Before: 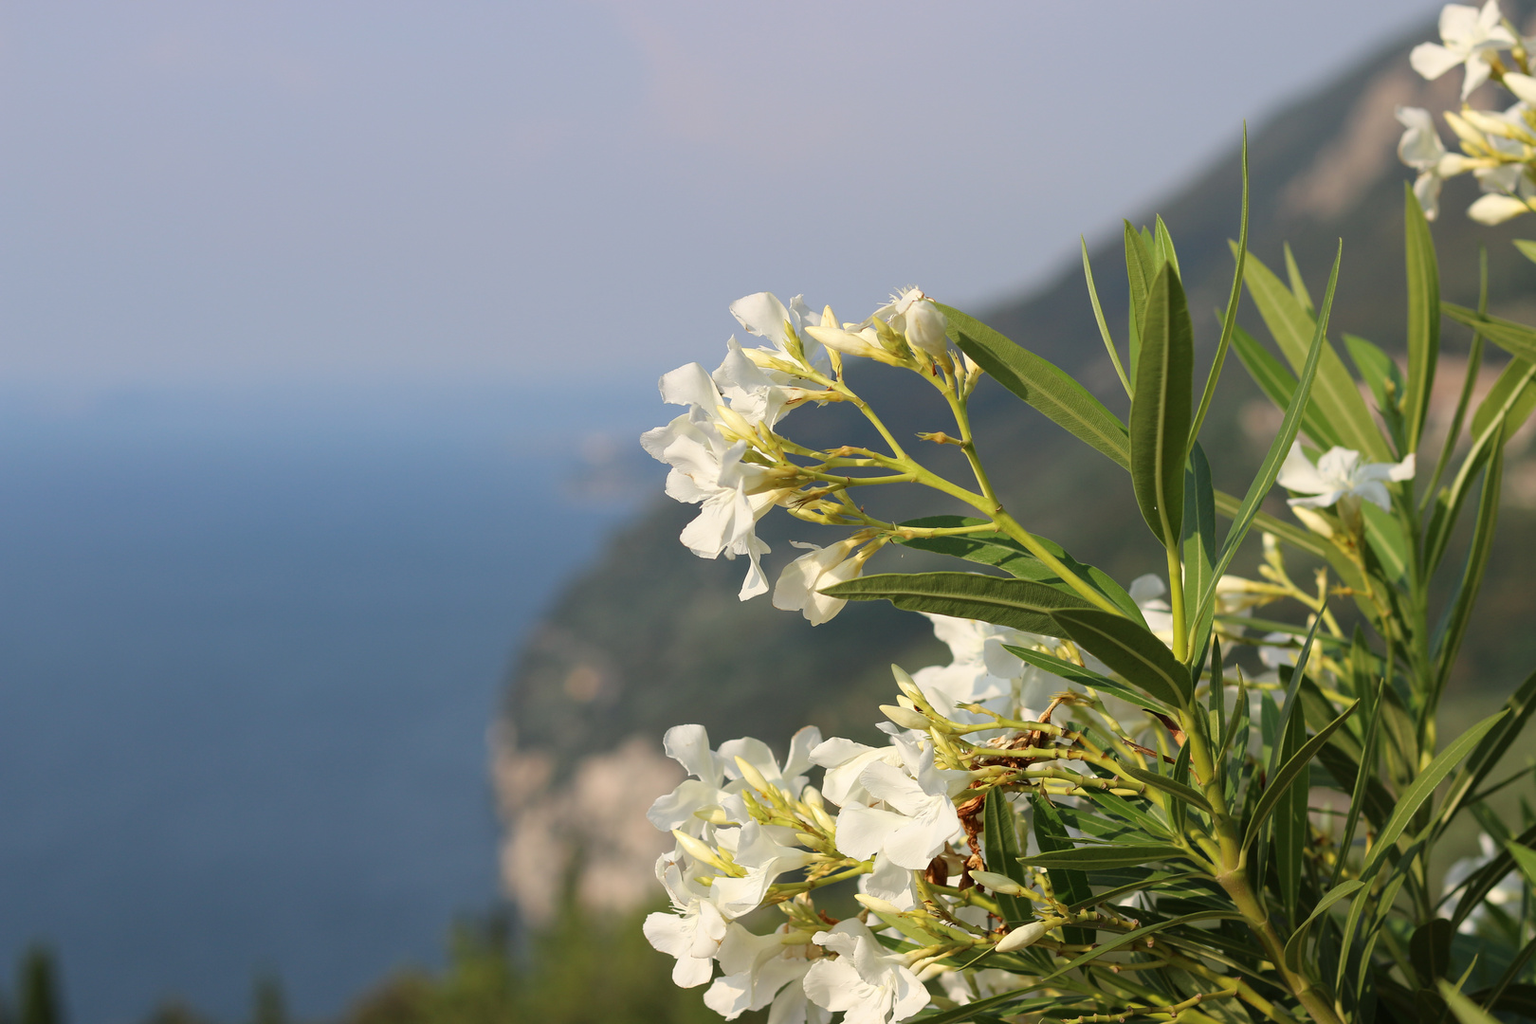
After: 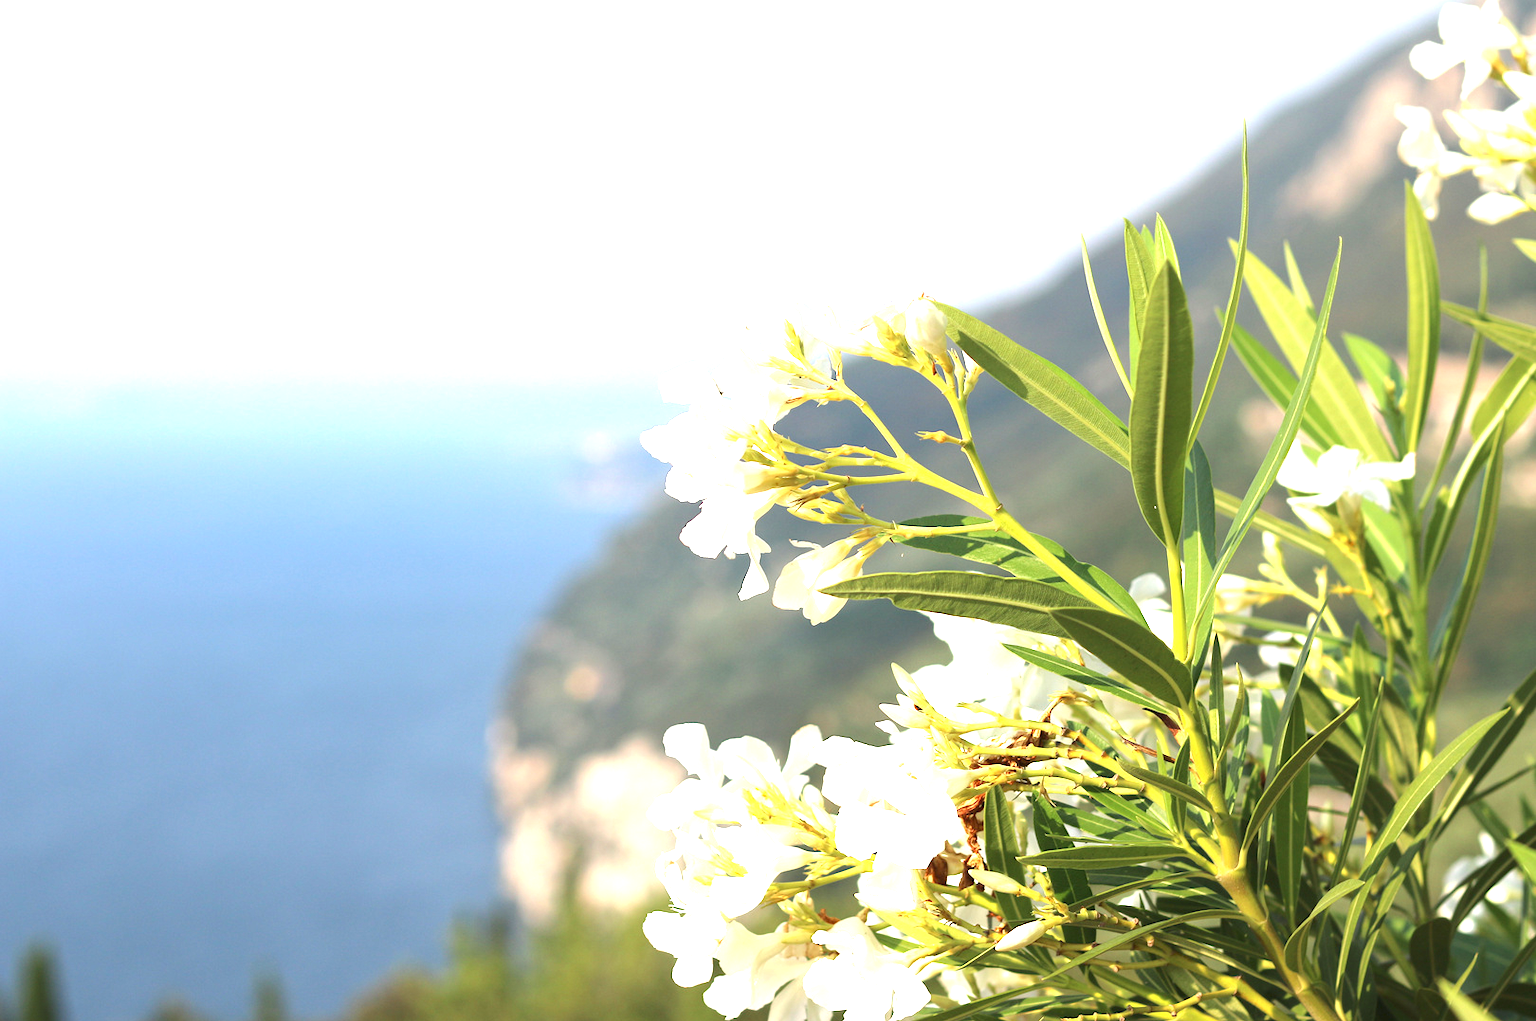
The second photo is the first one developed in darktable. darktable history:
crop: top 0.124%, bottom 0.104%
exposure: black level correction 0, exposure 1.685 EV, compensate highlight preservation false
